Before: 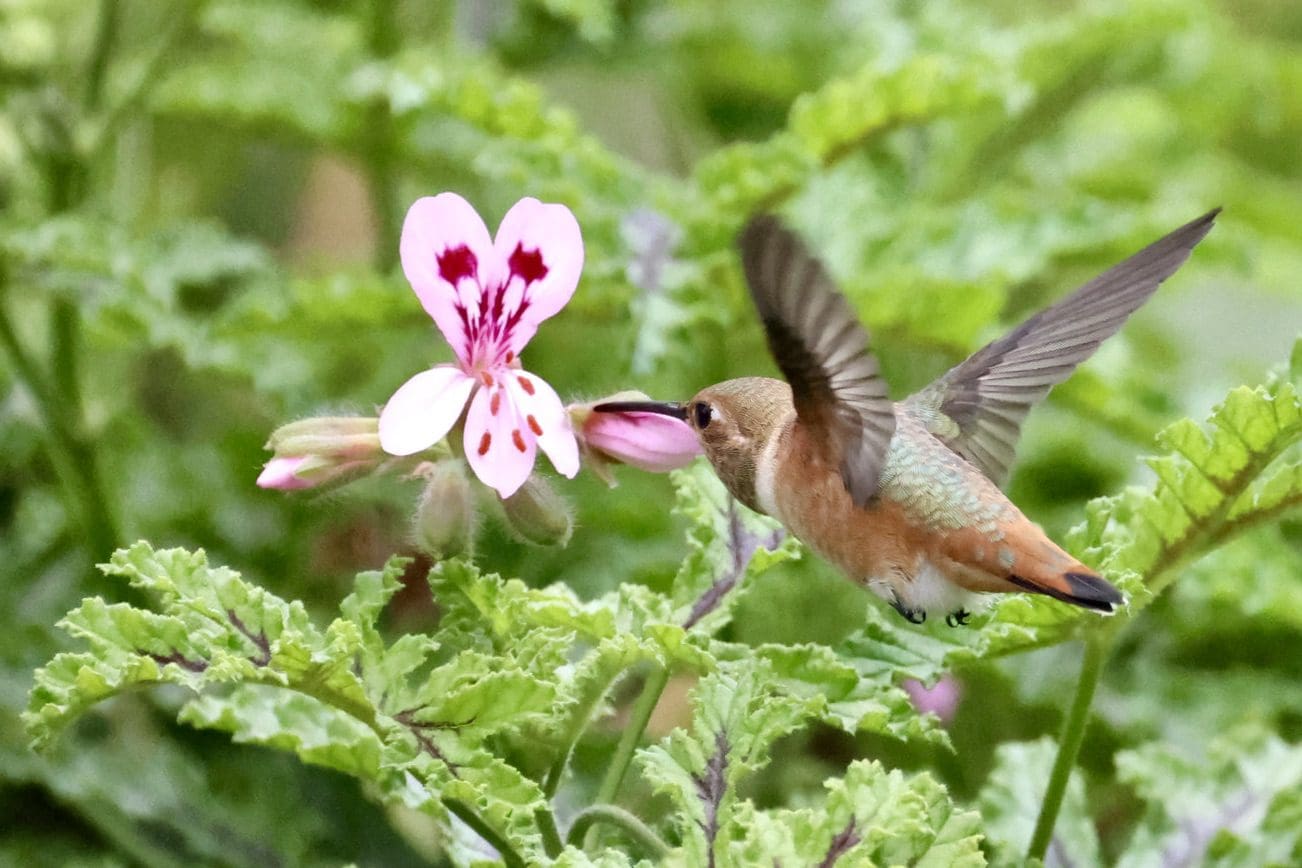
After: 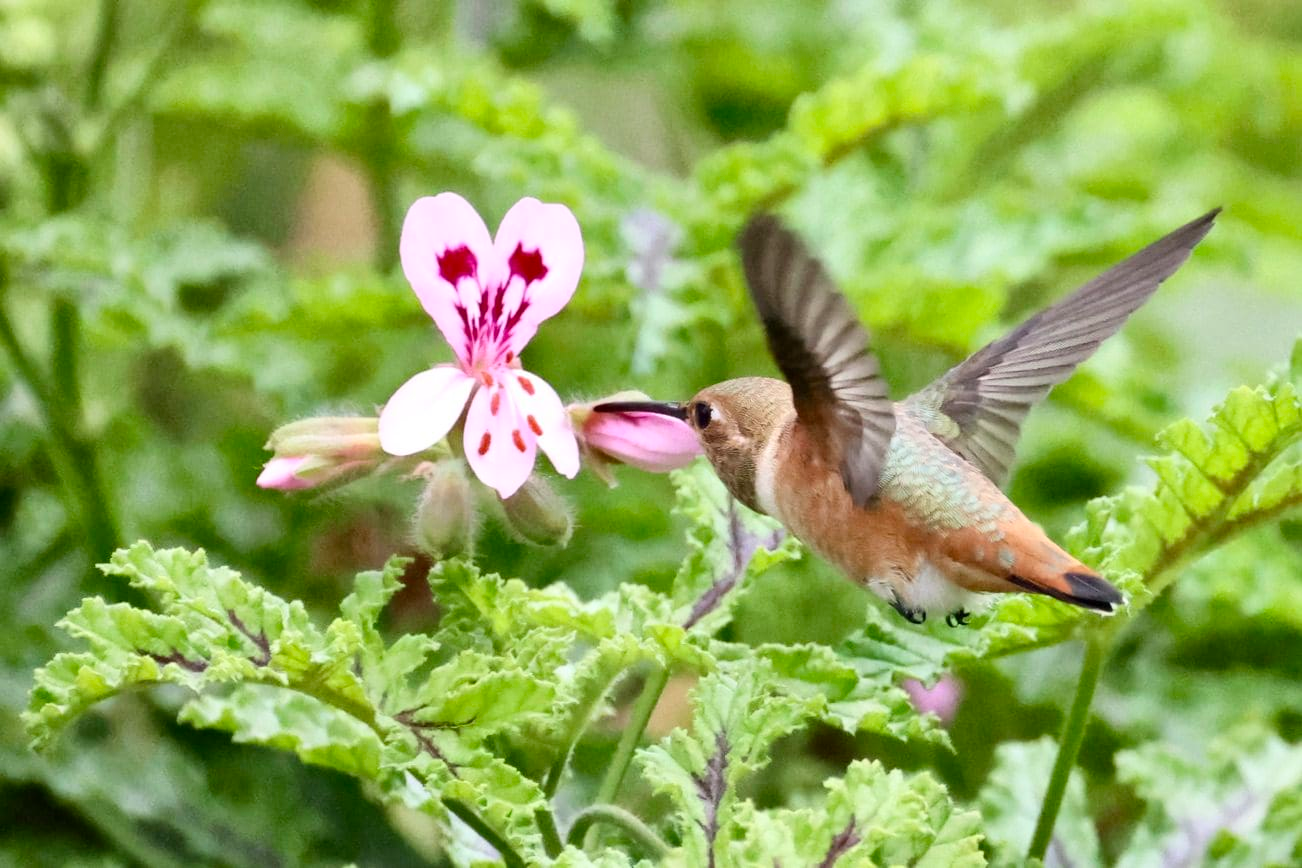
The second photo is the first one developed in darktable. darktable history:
contrast brightness saturation: contrast 0.15, brightness 0.054
